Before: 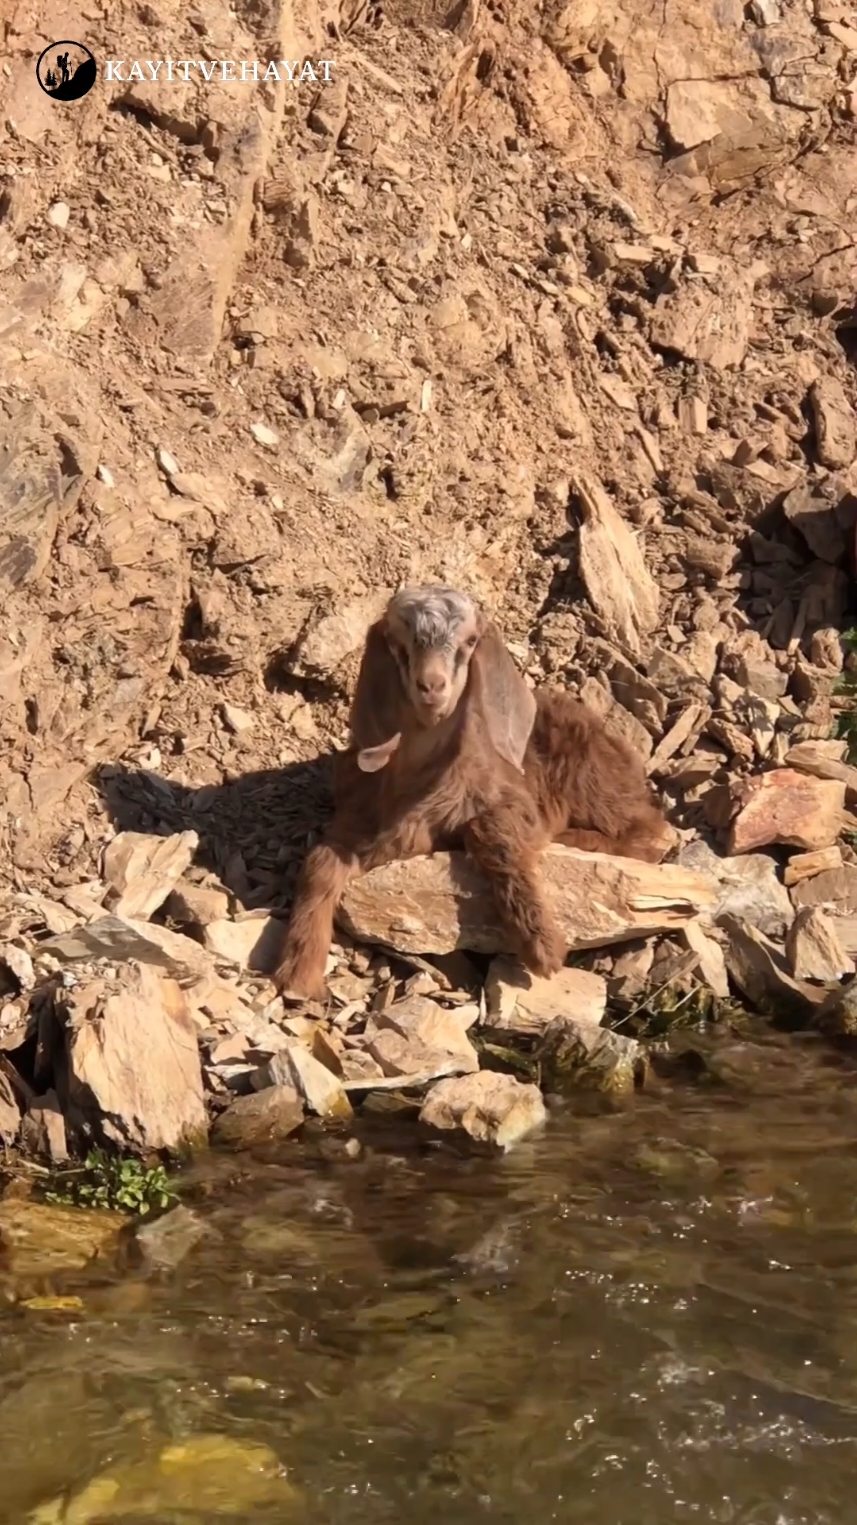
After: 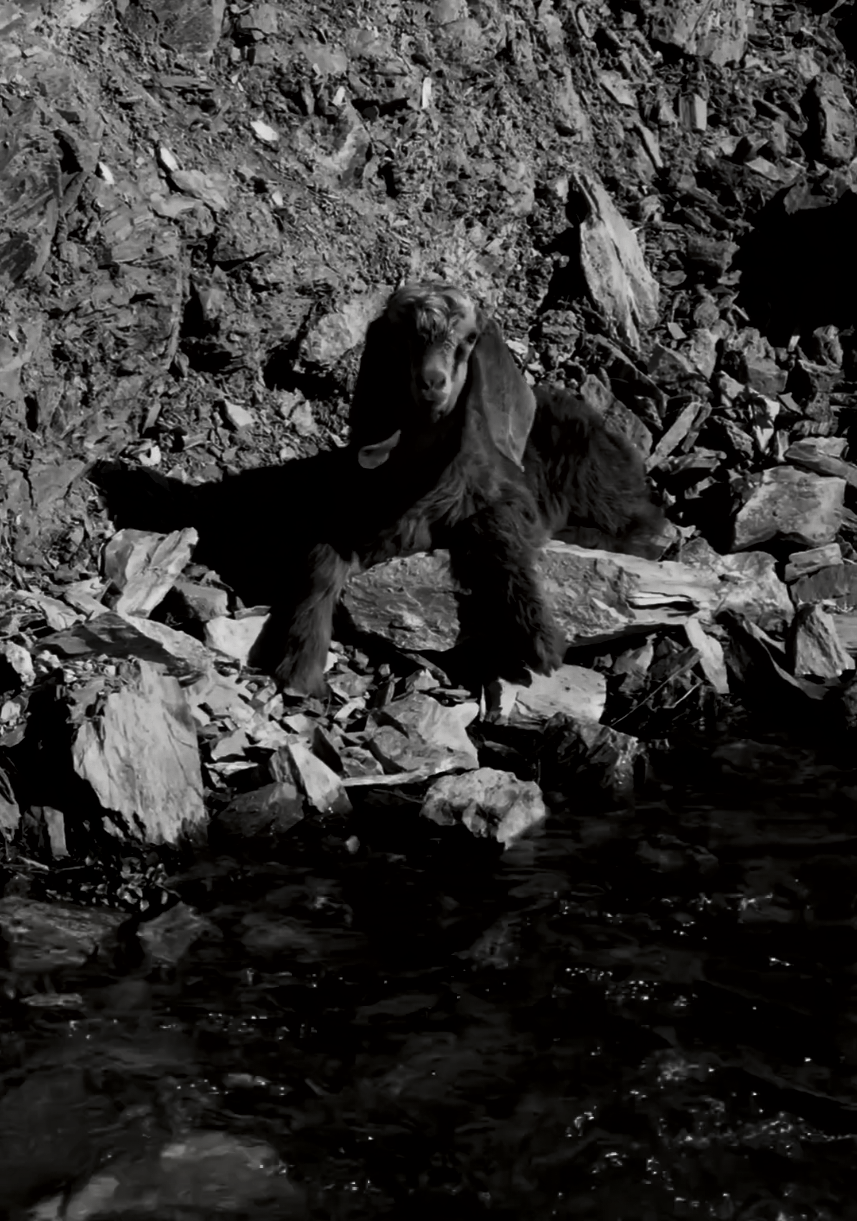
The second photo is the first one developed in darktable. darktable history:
crop and rotate: top 19.916%
contrast brightness saturation: contrast -0.026, brightness -0.589, saturation -0.984
exposure: black level correction 0.057, compensate highlight preservation false
